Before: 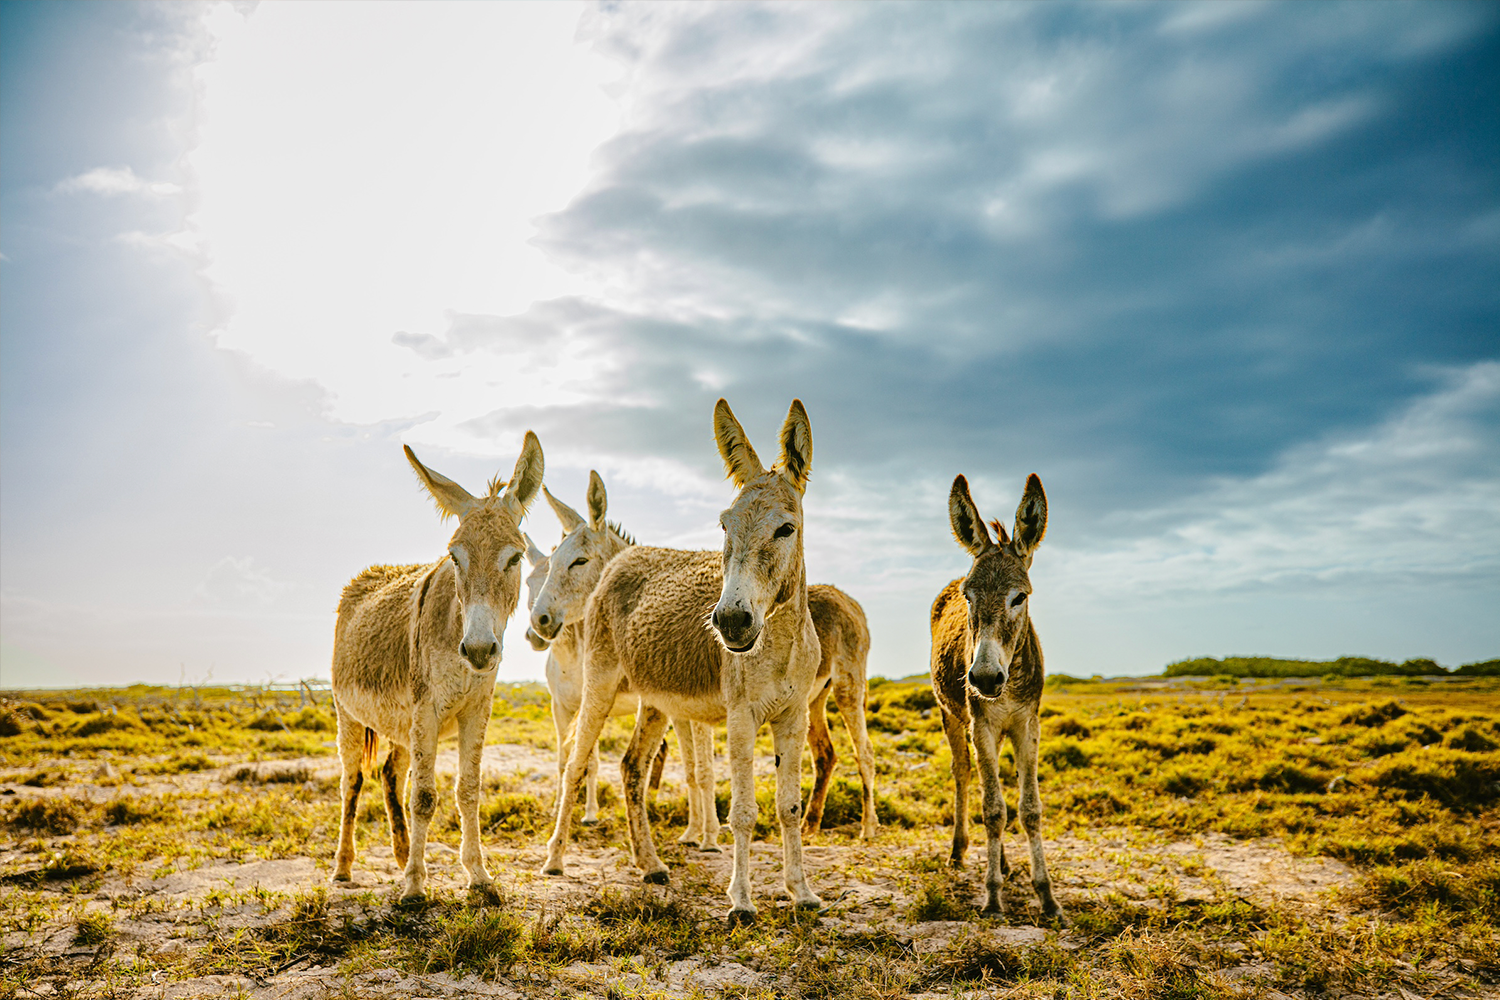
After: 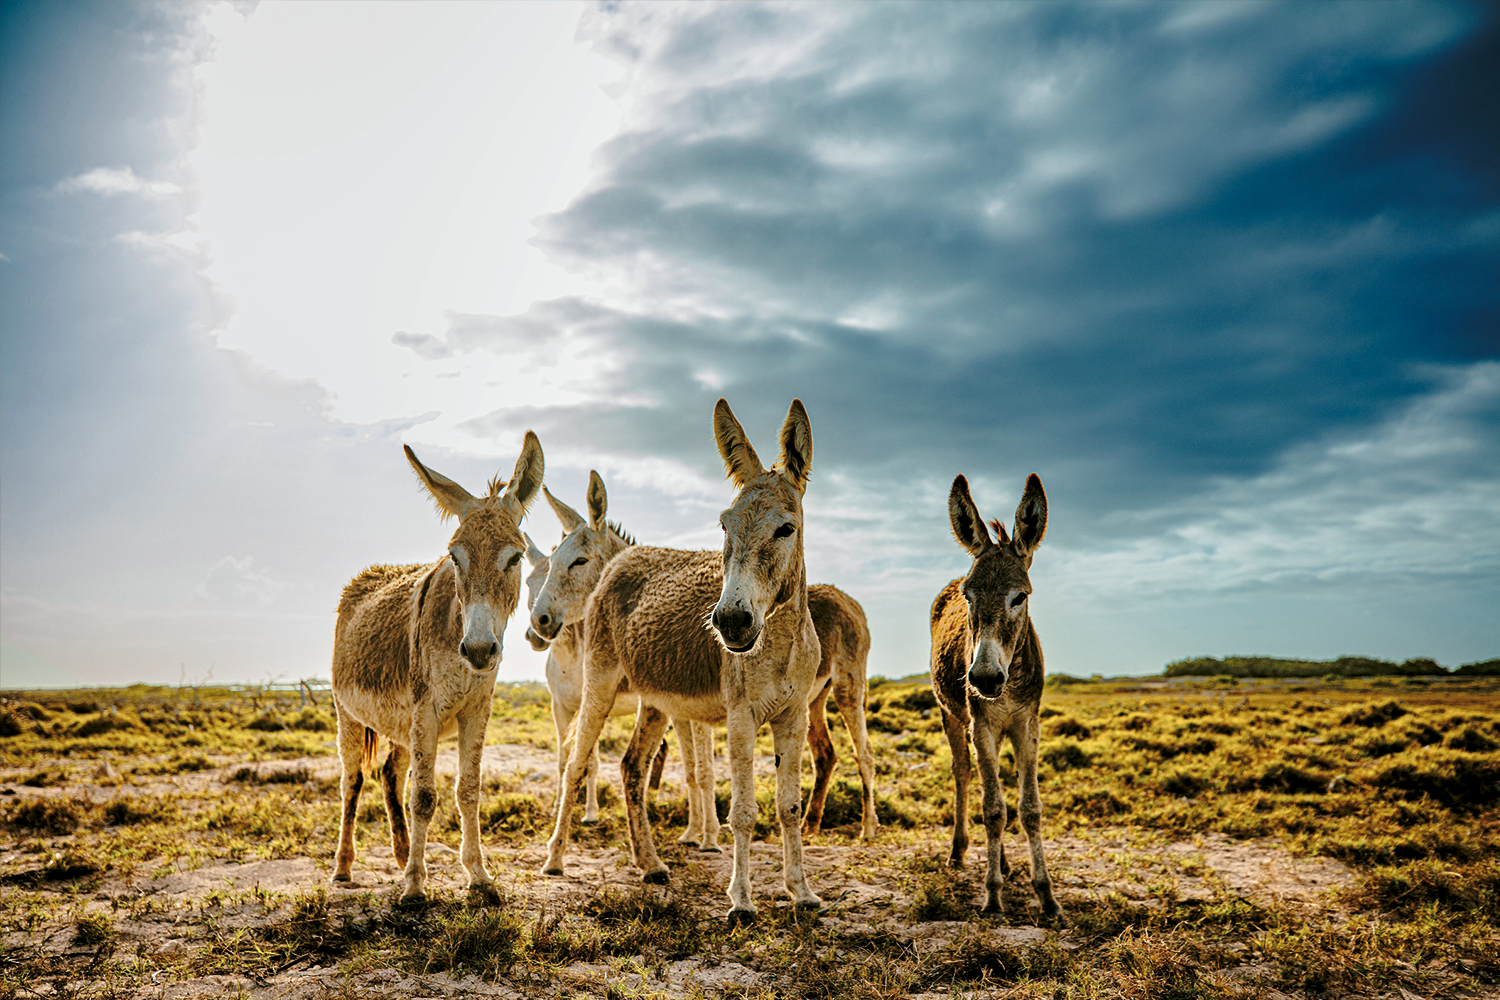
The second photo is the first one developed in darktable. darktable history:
tone curve: curves: ch0 [(0, 0) (0.003, 0.002) (0.011, 0.007) (0.025, 0.015) (0.044, 0.026) (0.069, 0.041) (0.1, 0.059) (0.136, 0.08) (0.177, 0.105) (0.224, 0.132) (0.277, 0.163) (0.335, 0.198) (0.399, 0.253) (0.468, 0.341) (0.543, 0.435) (0.623, 0.532) (0.709, 0.635) (0.801, 0.745) (0.898, 0.873) (1, 1)], preserve colors none
color look up table: target L [79.36, 74.4, 62.18, 44.99, 200.21, 100, 80.32, 69.28, 64.12, 59.18, 53.03, 50.32, 45.62, 37.32, 53.61, 48.66, 37.57, 37.23, 25.74, 17.06, 71.69, 68.22, 51.55, 46.2, 0 ×25], target a [-1.061, -14.54, -27.66, -9.669, -0.029, 0, 0.105, 13.85, 16.03, 32.94, -0.294, 45.31, 43.21, 14.89, 6.469, 44.51, 12.3, -0.424, 24.79, -0.276, -22.64, -0.977, -13.91, -3.263, 0 ×25], target b [-0.653, 31.6, 17.8, 12.72, 0.364, -0.004, 42.51, 45.27, 13.01, 44.27, -0.234, 20, 37.38, 16.8, -20.54, -7.501, -41.35, -0.719, -21.6, -0.582, -3.051, -0.941, -21.57, -22.45, 0 ×25], num patches 24
